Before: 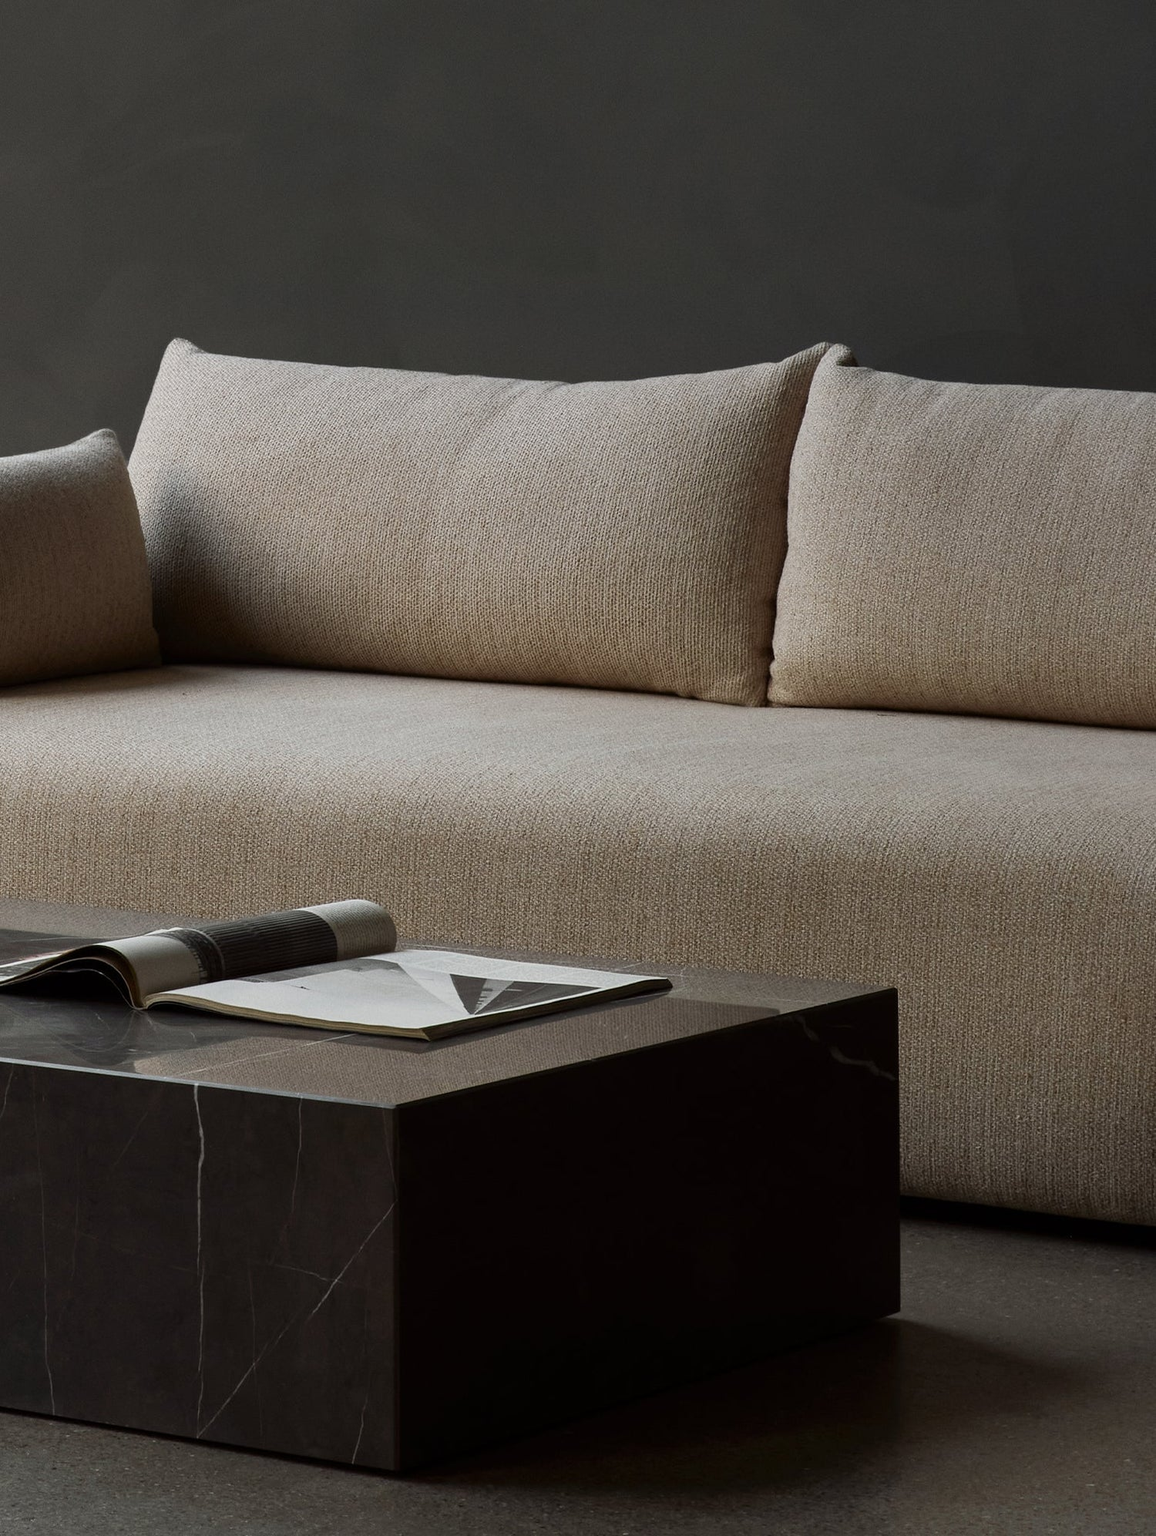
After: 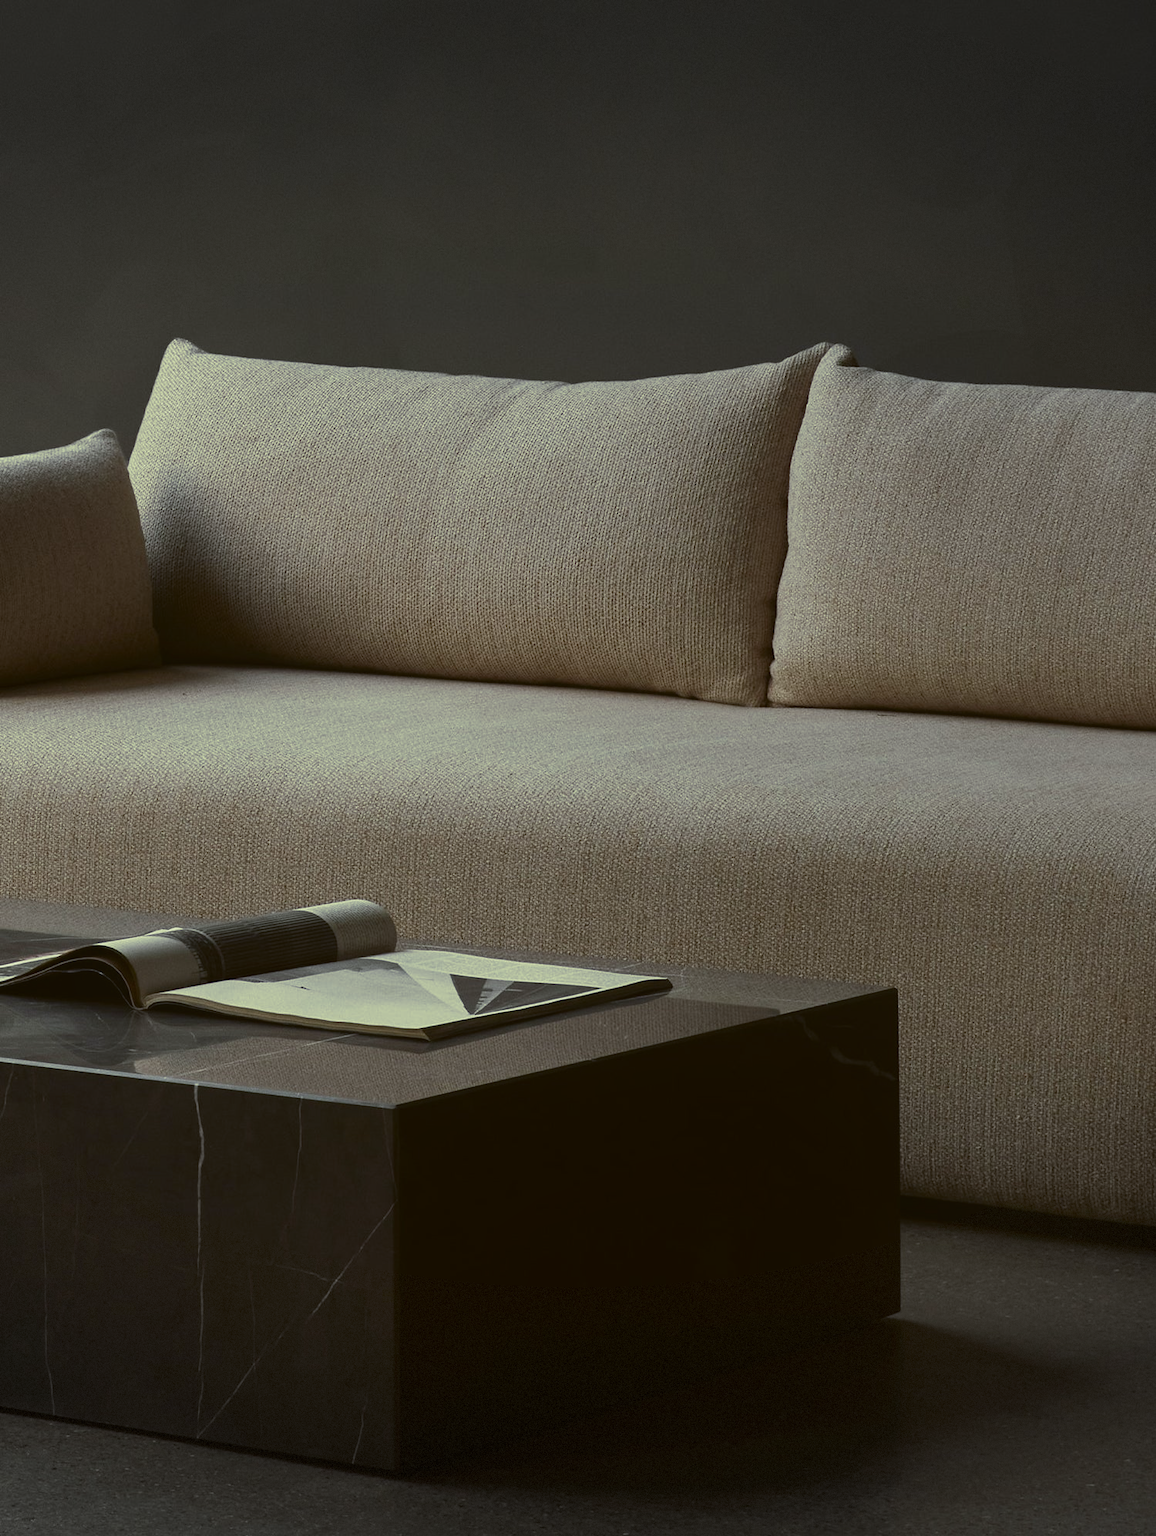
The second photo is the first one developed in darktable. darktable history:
vignetting: fall-off start 100%, brightness -0.406, saturation -0.3, width/height ratio 1.324, dithering 8-bit output, unbound false
tone curve: curves: ch0 [(0, 0) (0.8, 0.757) (1, 1)], color space Lab, linked channels, preserve colors none
color zones: curves: ch0 [(0, 0.5) (0.143, 0.5) (0.286, 0.5) (0.429, 0.5) (0.571, 0.5) (0.714, 0.476) (0.857, 0.5) (1, 0.5)]; ch2 [(0, 0.5) (0.143, 0.5) (0.286, 0.5) (0.429, 0.5) (0.571, 0.5) (0.714, 0.487) (0.857, 0.5) (1, 0.5)]
split-toning: shadows › hue 290.82°, shadows › saturation 0.34, highlights › saturation 0.38, balance 0, compress 50%
color balance: lift [1.004, 1.002, 1.002, 0.998], gamma [1, 1.007, 1.002, 0.993], gain [1, 0.977, 1.013, 1.023], contrast -3.64%
local contrast: mode bilateral grid, contrast 100, coarseness 100, detail 91%, midtone range 0.2
